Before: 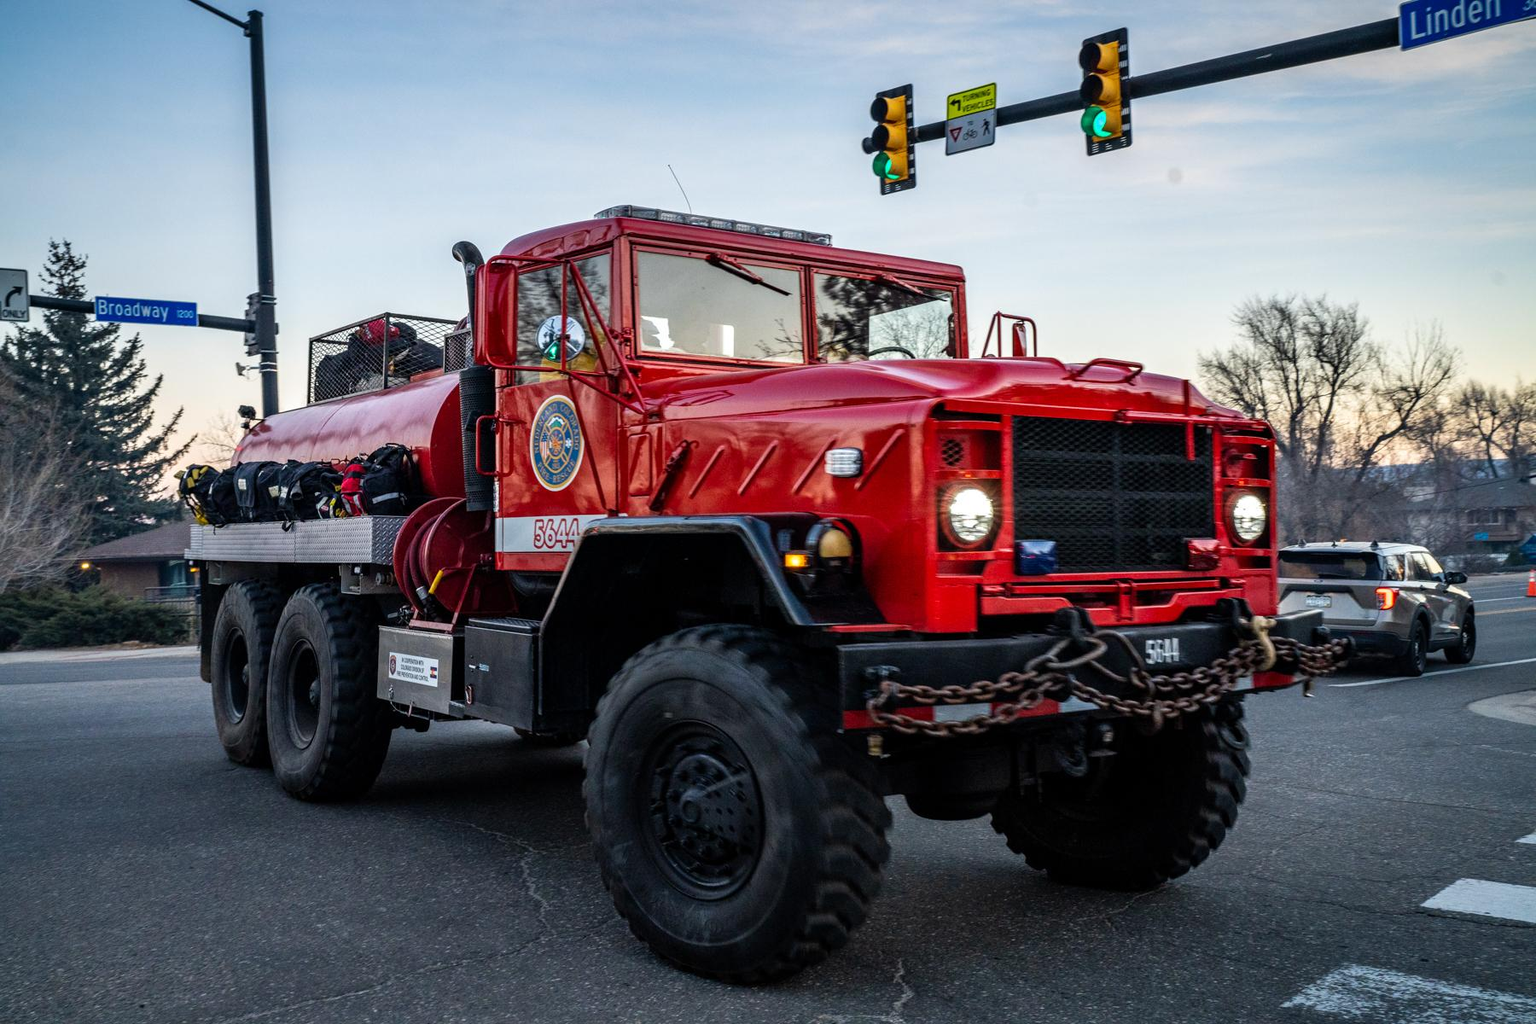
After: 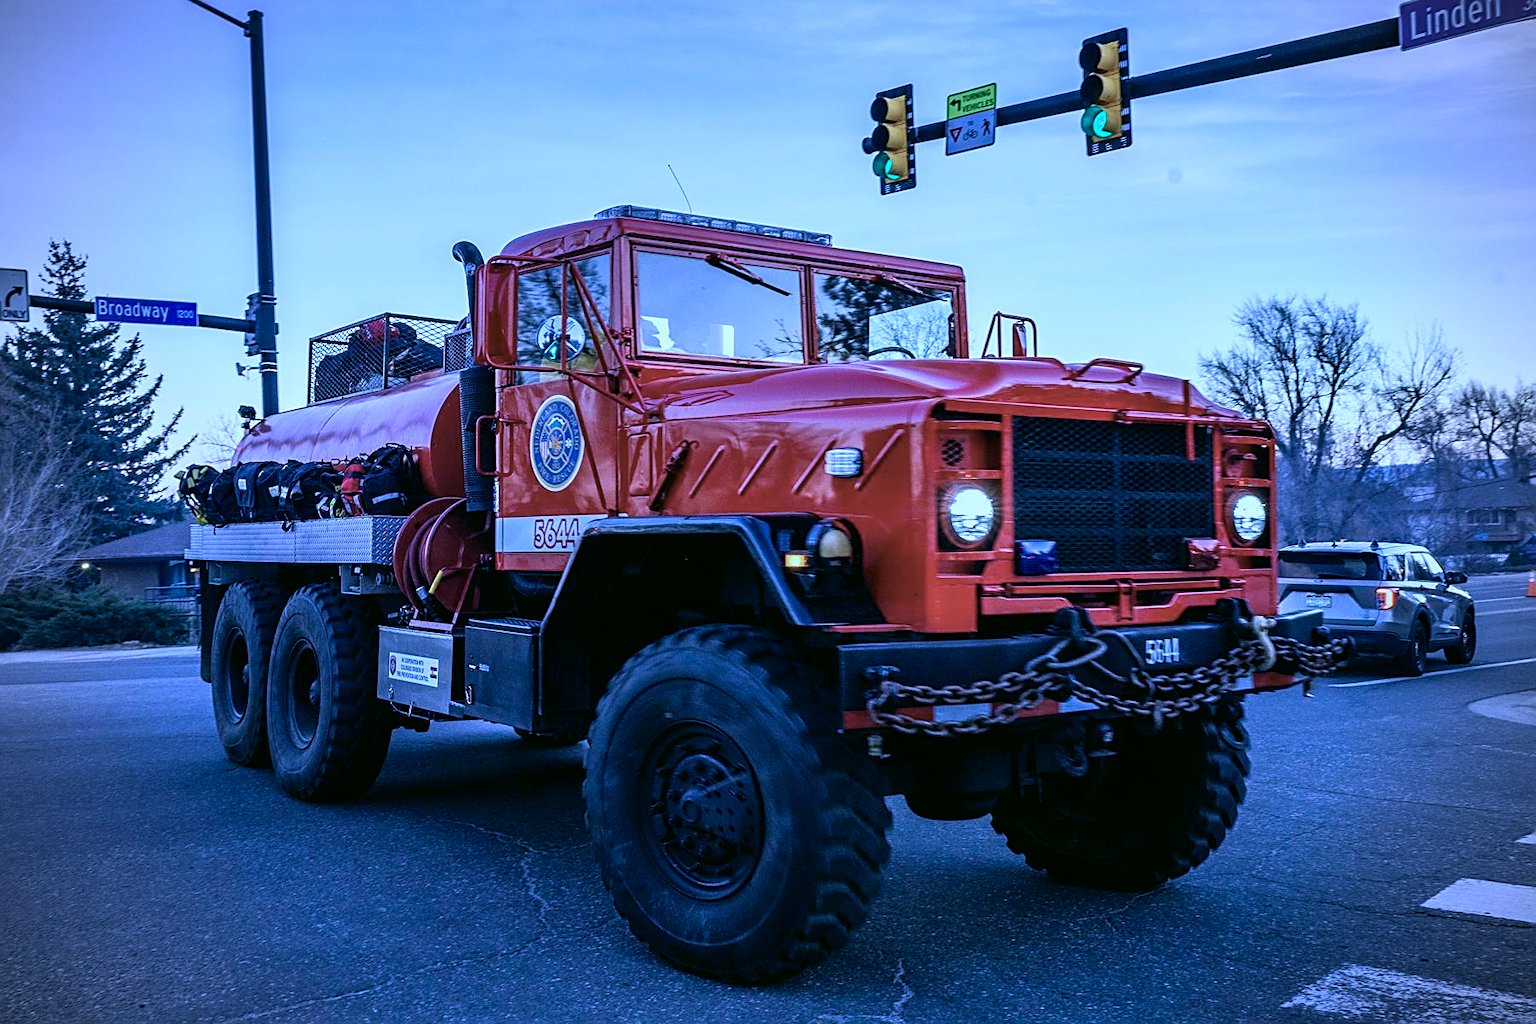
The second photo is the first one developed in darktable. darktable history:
sharpen: on, module defaults
color correction: highlights a* 4.44, highlights b* 4.94, shadows a* -7.87, shadows b* 4.91
color calibration: illuminant as shot in camera, x 0.483, y 0.431, temperature 2440.36 K, gamut compression 2.97
vignetting: on, module defaults
